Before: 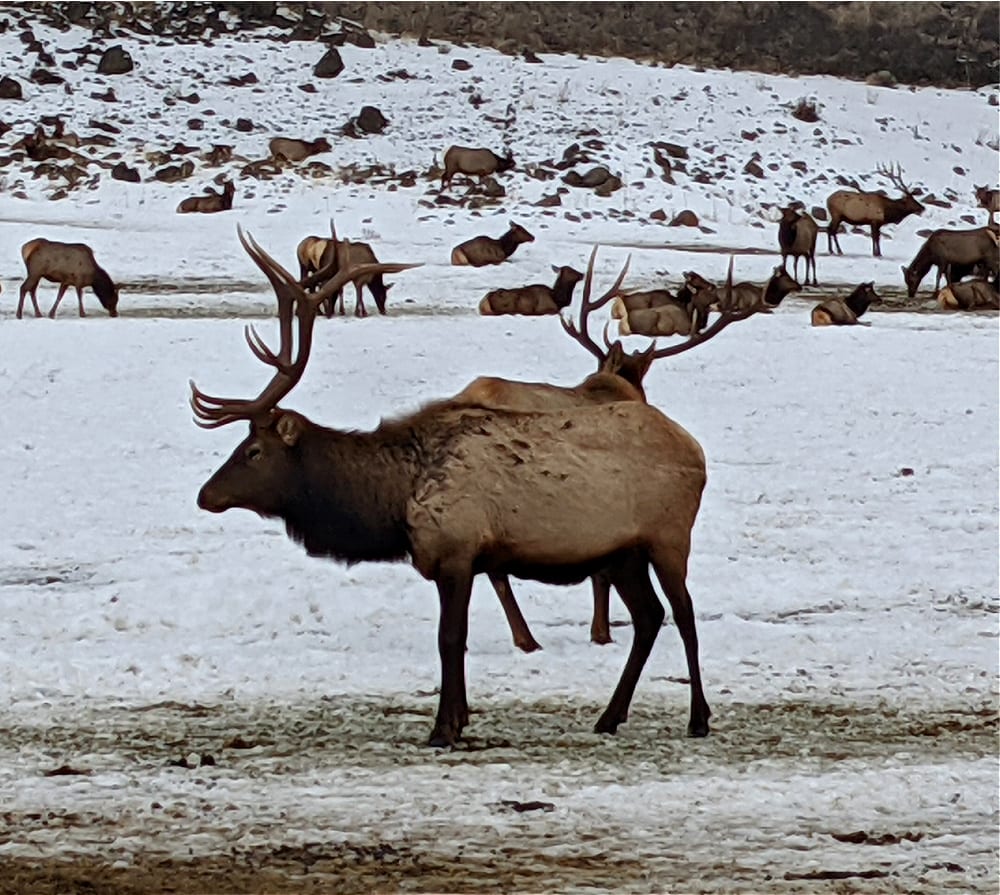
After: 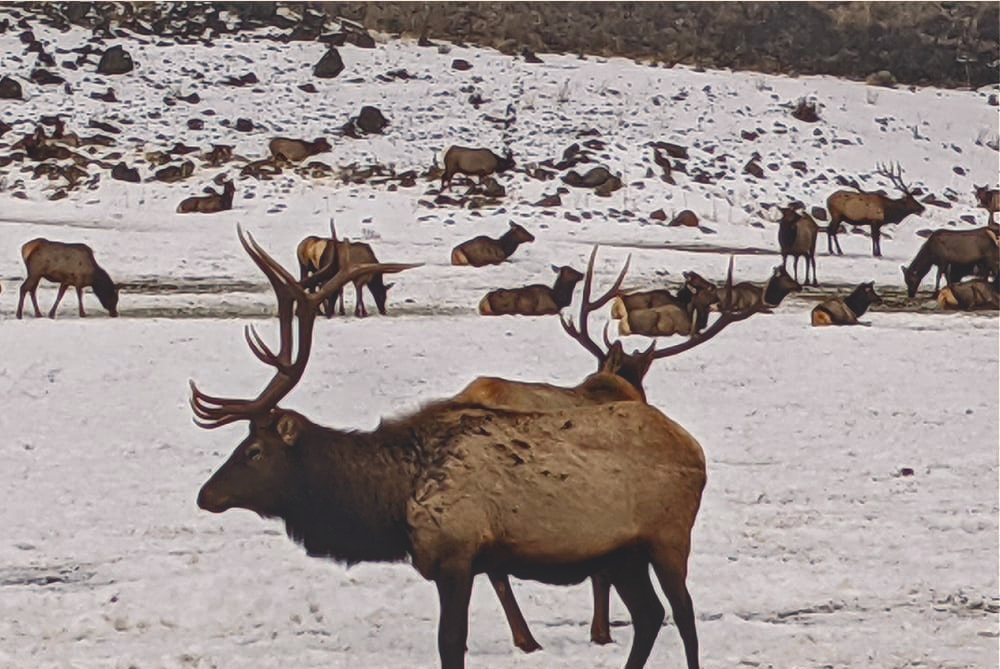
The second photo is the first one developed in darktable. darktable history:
local contrast: on, module defaults
color balance rgb: shadows lift › chroma 2%, shadows lift › hue 247.2°, power › chroma 0.3%, power › hue 25.2°, highlights gain › chroma 3%, highlights gain › hue 60°, global offset › luminance 2%, perceptual saturation grading › global saturation 20%, perceptual saturation grading › highlights -20%, perceptual saturation grading › shadows 30%
crop: bottom 24.967%
tone equalizer: on, module defaults
exposure: exposure -0.177 EV, compensate highlight preservation false
